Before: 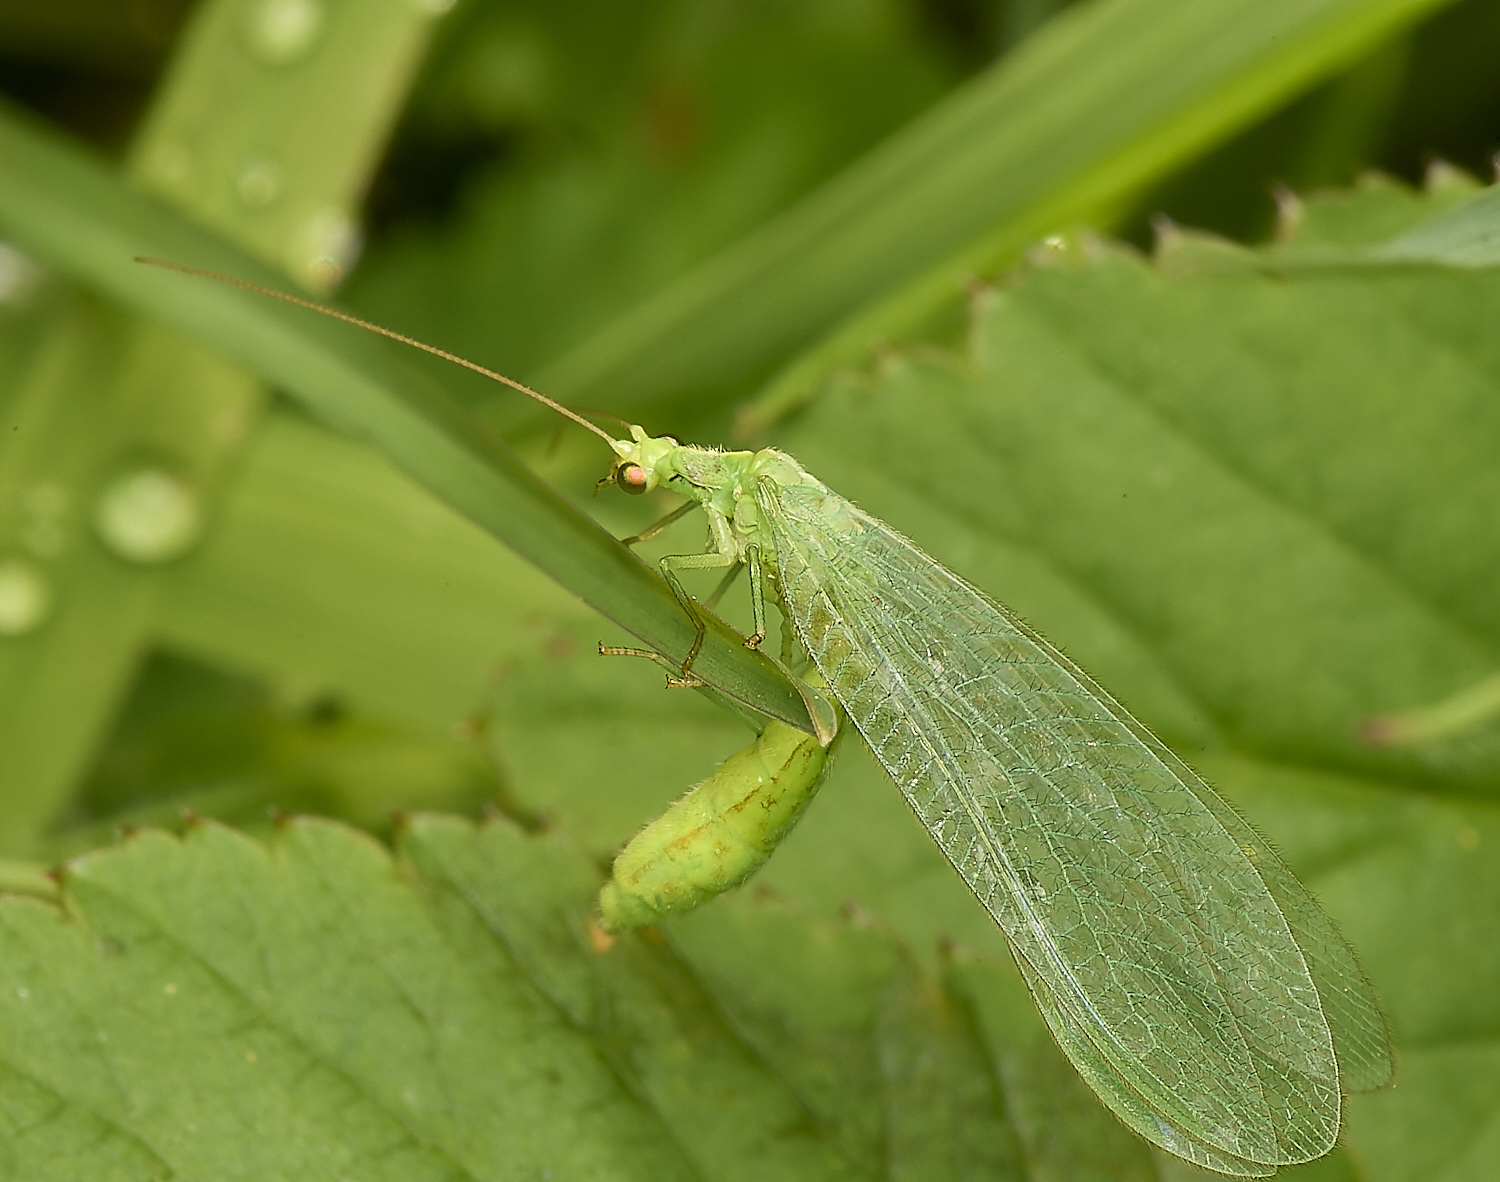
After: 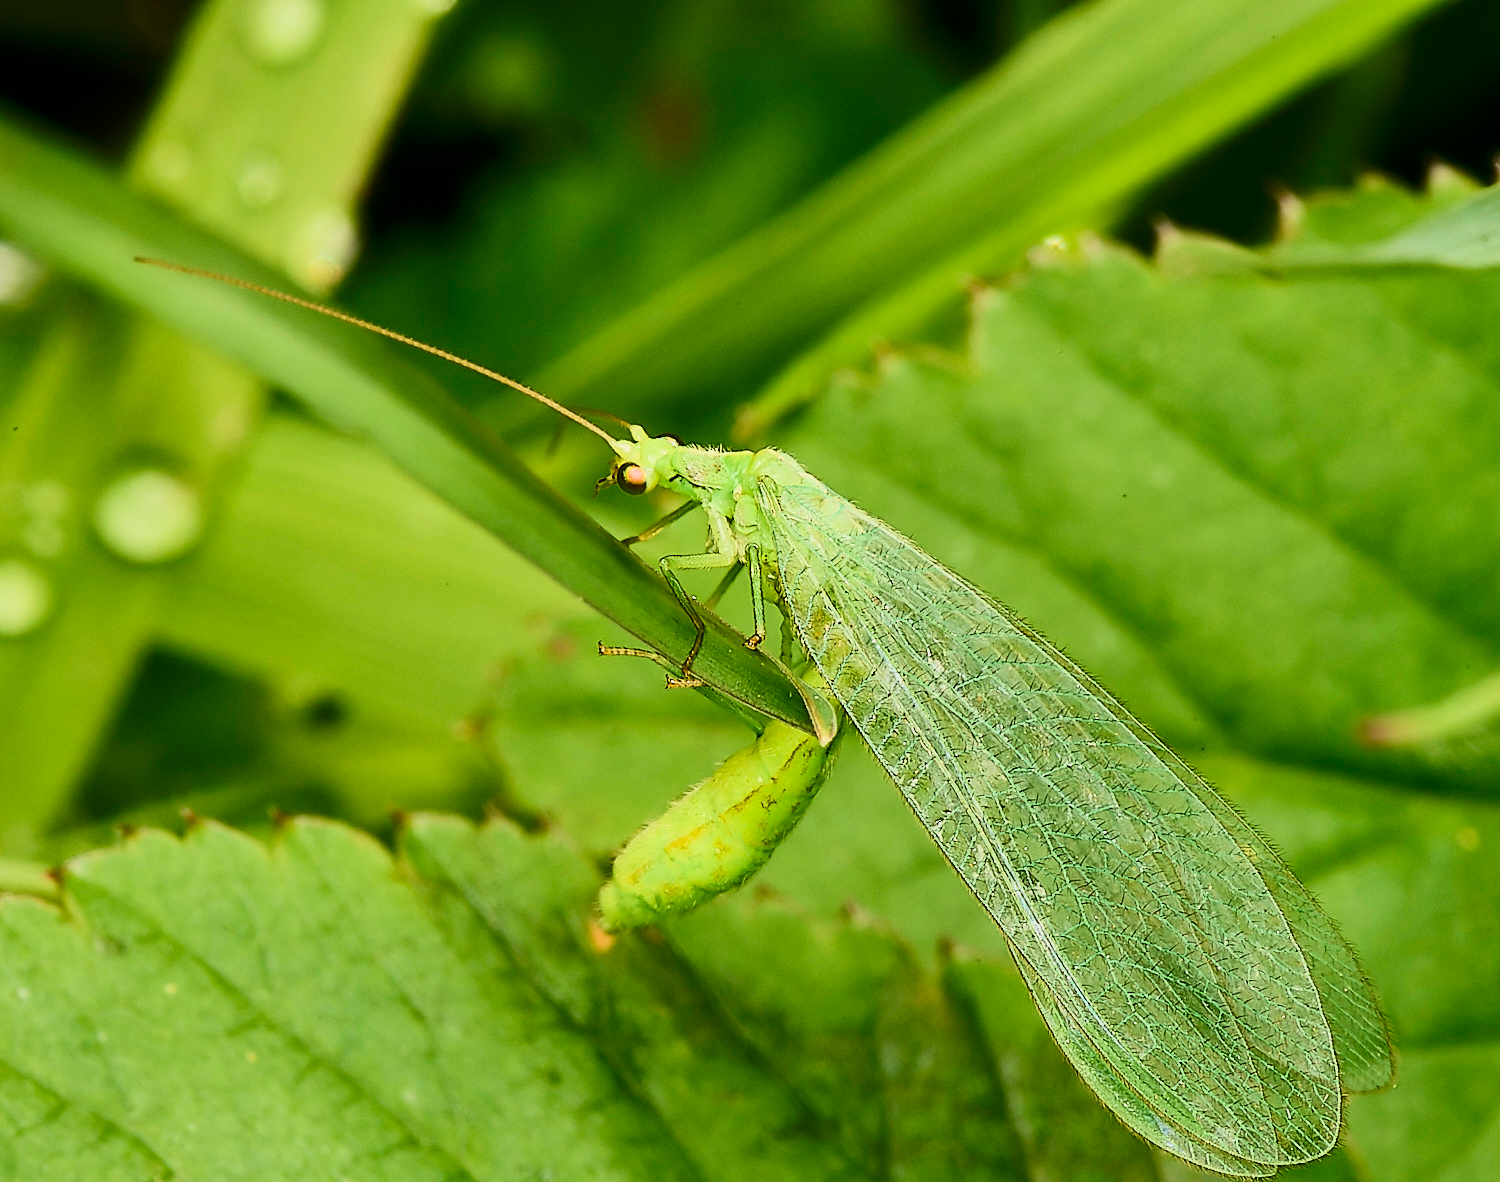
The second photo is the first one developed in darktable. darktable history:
contrast brightness saturation: contrast 0.4, brightness 0.05, saturation 0.25
filmic rgb: black relative exposure -7.65 EV, white relative exposure 4.56 EV, hardness 3.61
